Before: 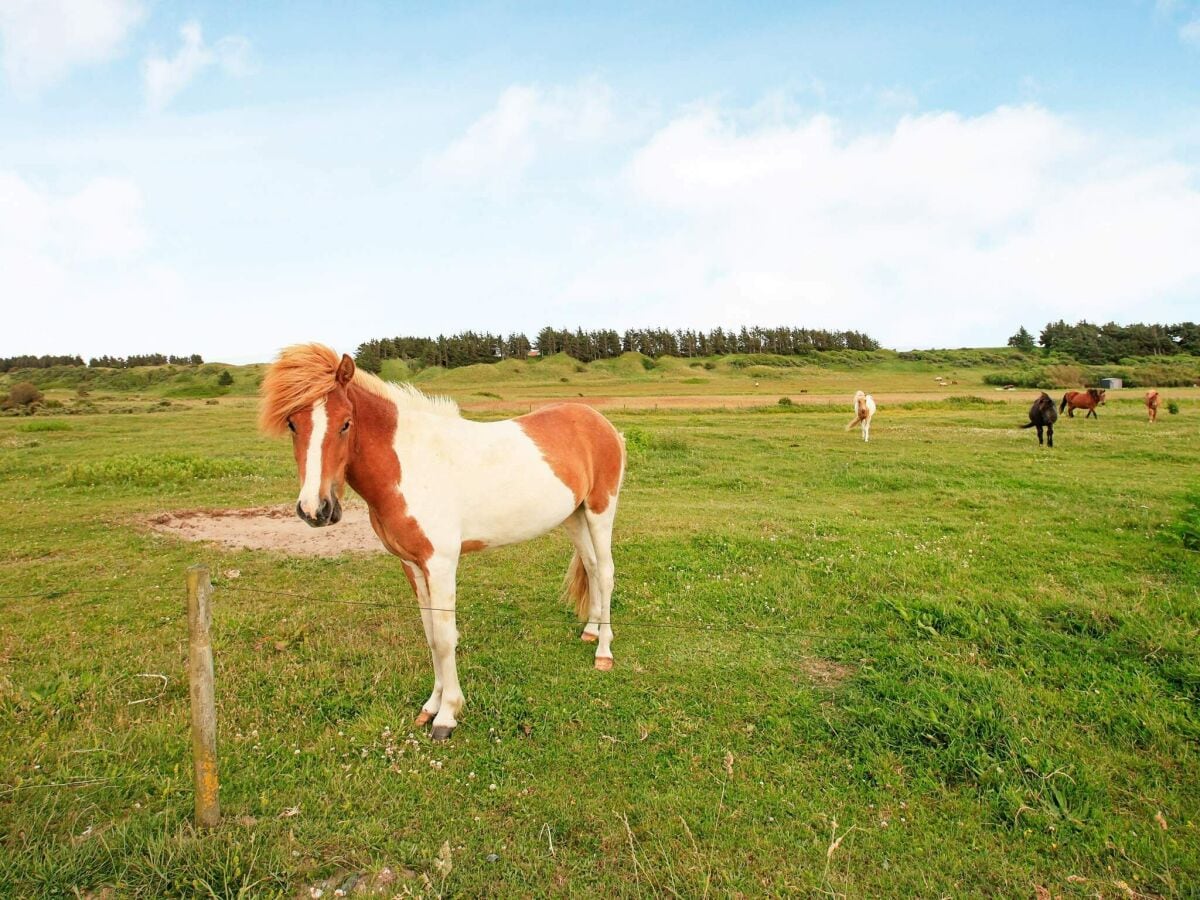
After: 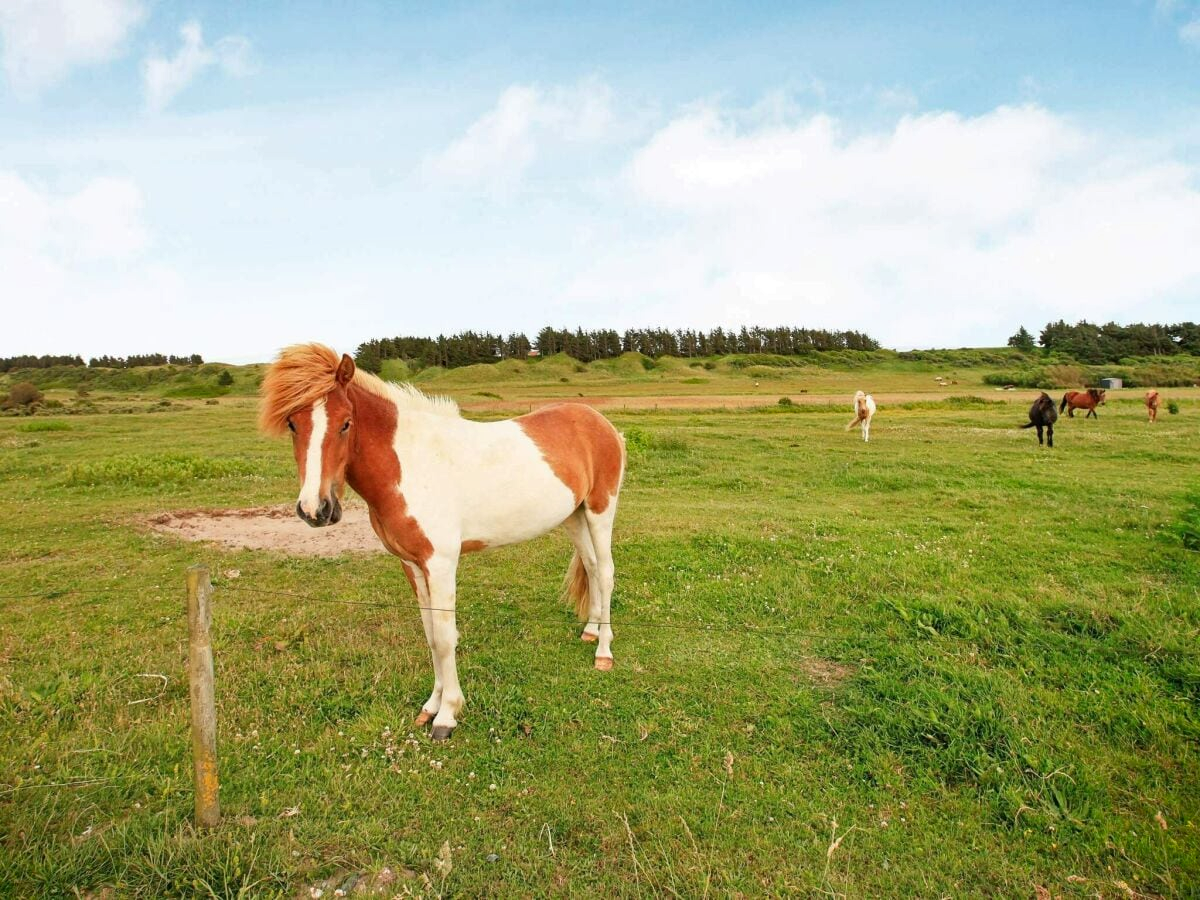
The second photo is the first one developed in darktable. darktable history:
shadows and highlights: shadows -88.3, highlights -37.44, soften with gaussian
